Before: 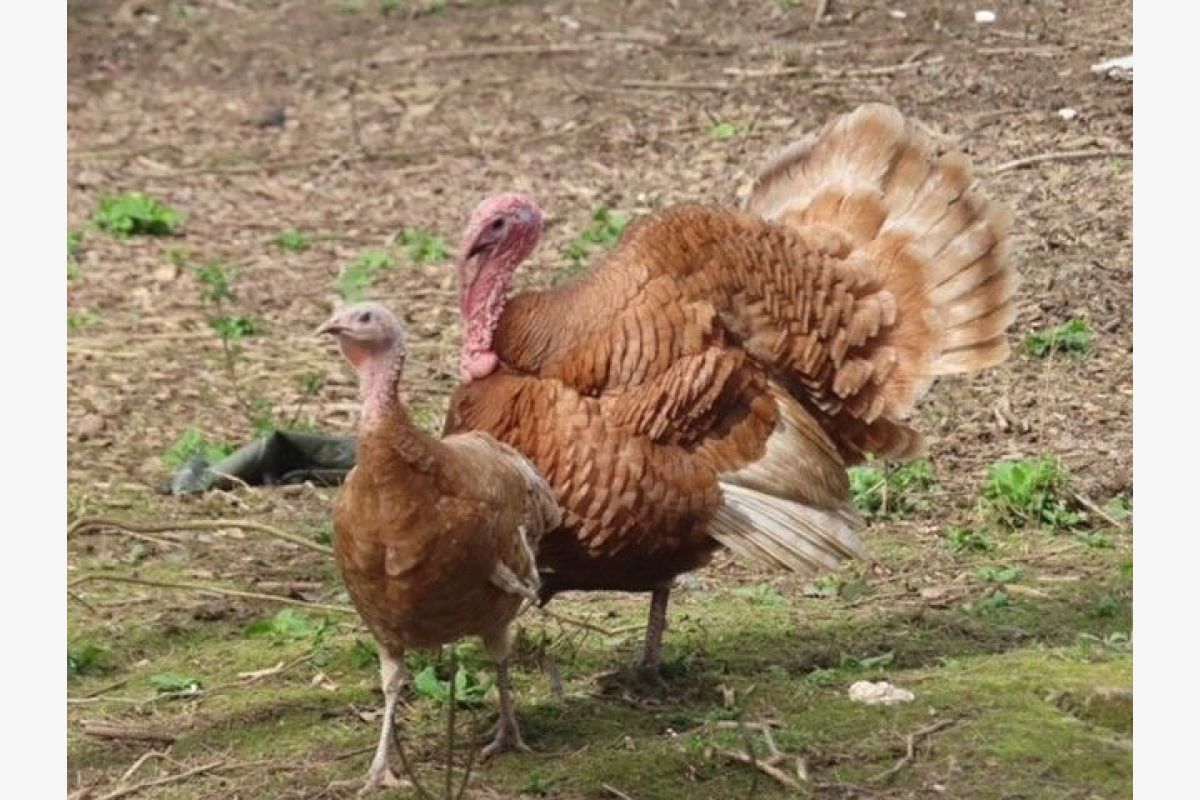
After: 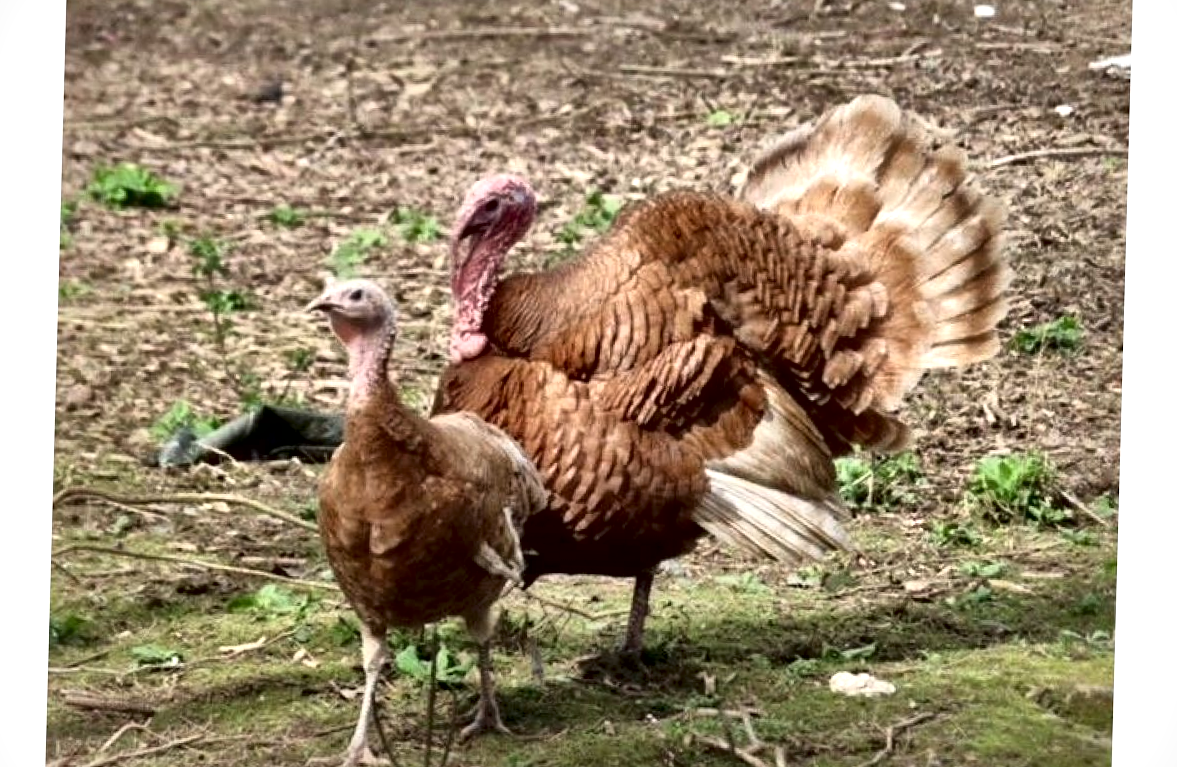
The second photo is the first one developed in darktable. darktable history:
rotate and perspective: rotation 1.57°, crop left 0.018, crop right 0.982, crop top 0.039, crop bottom 0.961
local contrast: mode bilateral grid, contrast 44, coarseness 69, detail 214%, midtone range 0.2
